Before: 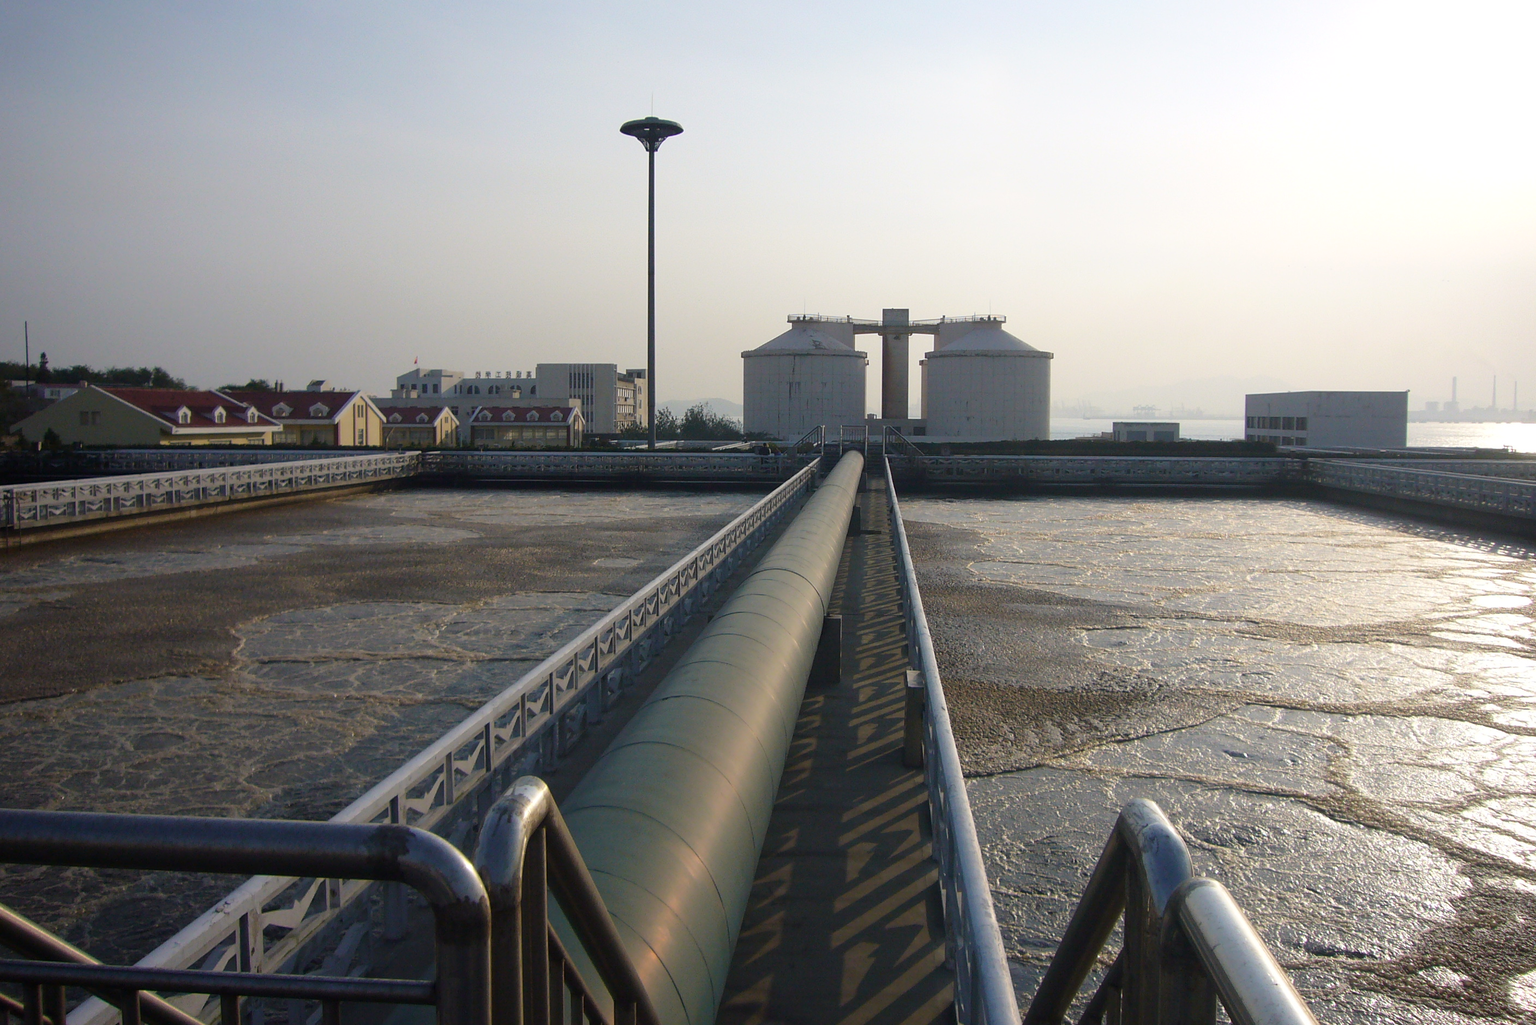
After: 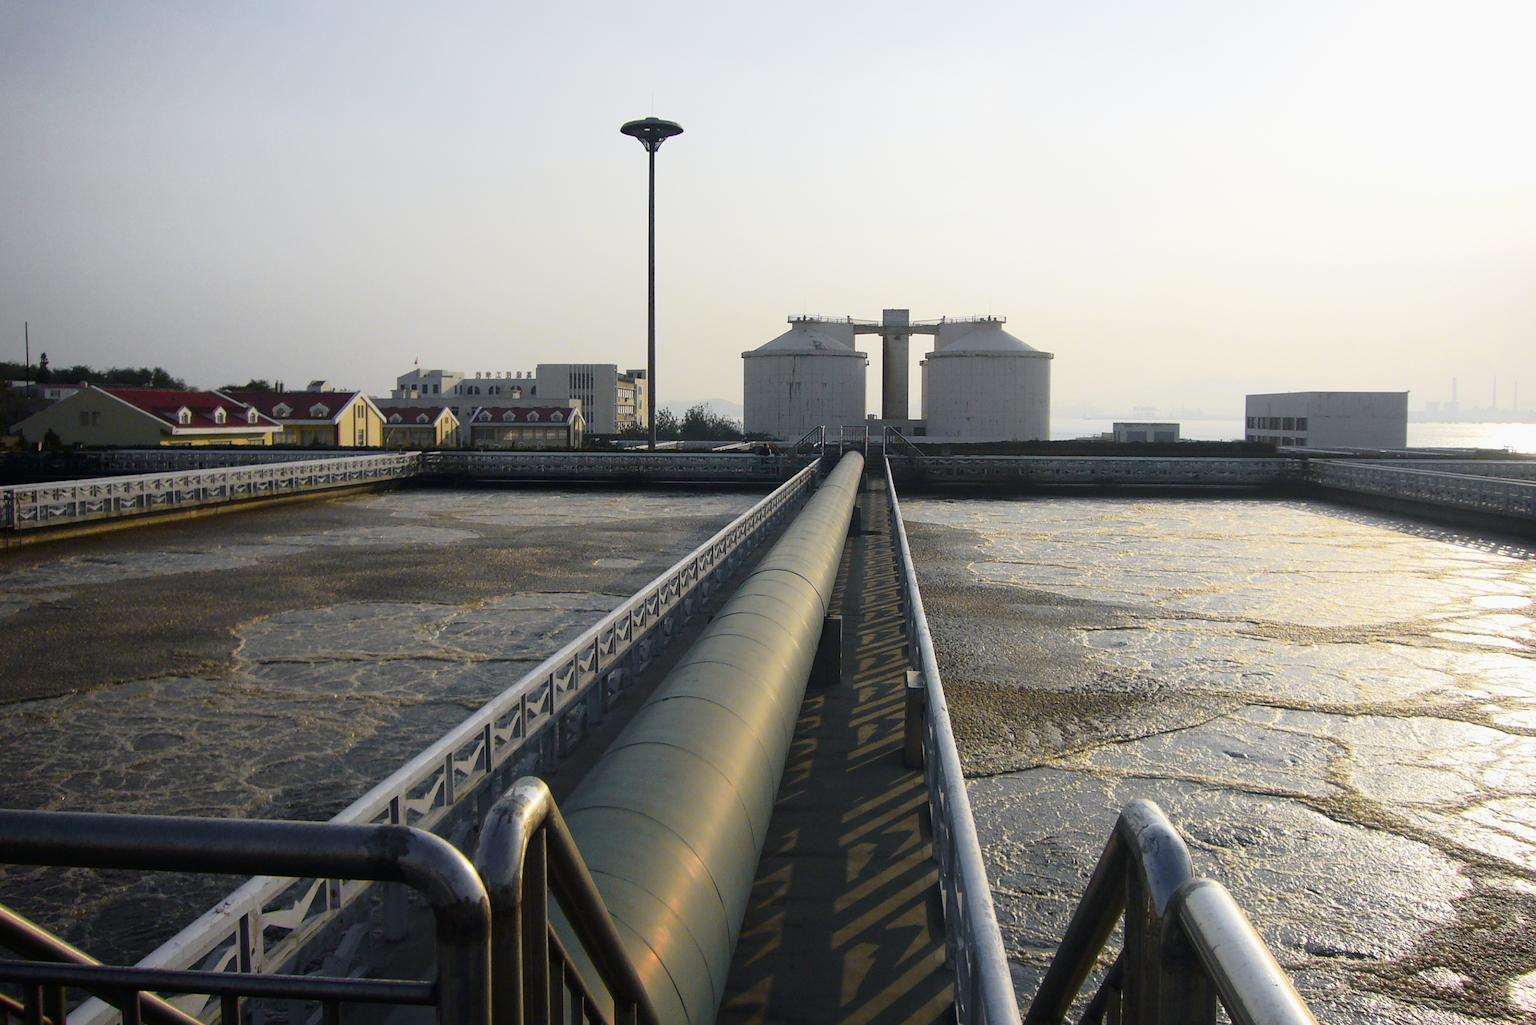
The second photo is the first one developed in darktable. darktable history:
tone curve: curves: ch0 [(0, 0.006) (0.037, 0.022) (0.123, 0.105) (0.19, 0.173) (0.277, 0.279) (0.474, 0.517) (0.597, 0.662) (0.687, 0.774) (0.855, 0.891) (1, 0.982)]; ch1 [(0, 0) (0.243, 0.245) (0.422, 0.415) (0.493, 0.495) (0.508, 0.503) (0.544, 0.552) (0.557, 0.582) (0.626, 0.672) (0.694, 0.732) (1, 1)]; ch2 [(0, 0) (0.249, 0.216) (0.356, 0.329) (0.424, 0.442) (0.476, 0.483) (0.498, 0.5) (0.517, 0.519) (0.532, 0.539) (0.562, 0.596) (0.614, 0.662) (0.706, 0.757) (0.808, 0.809) (0.991, 0.968)], color space Lab, independent channels, preserve colors none
